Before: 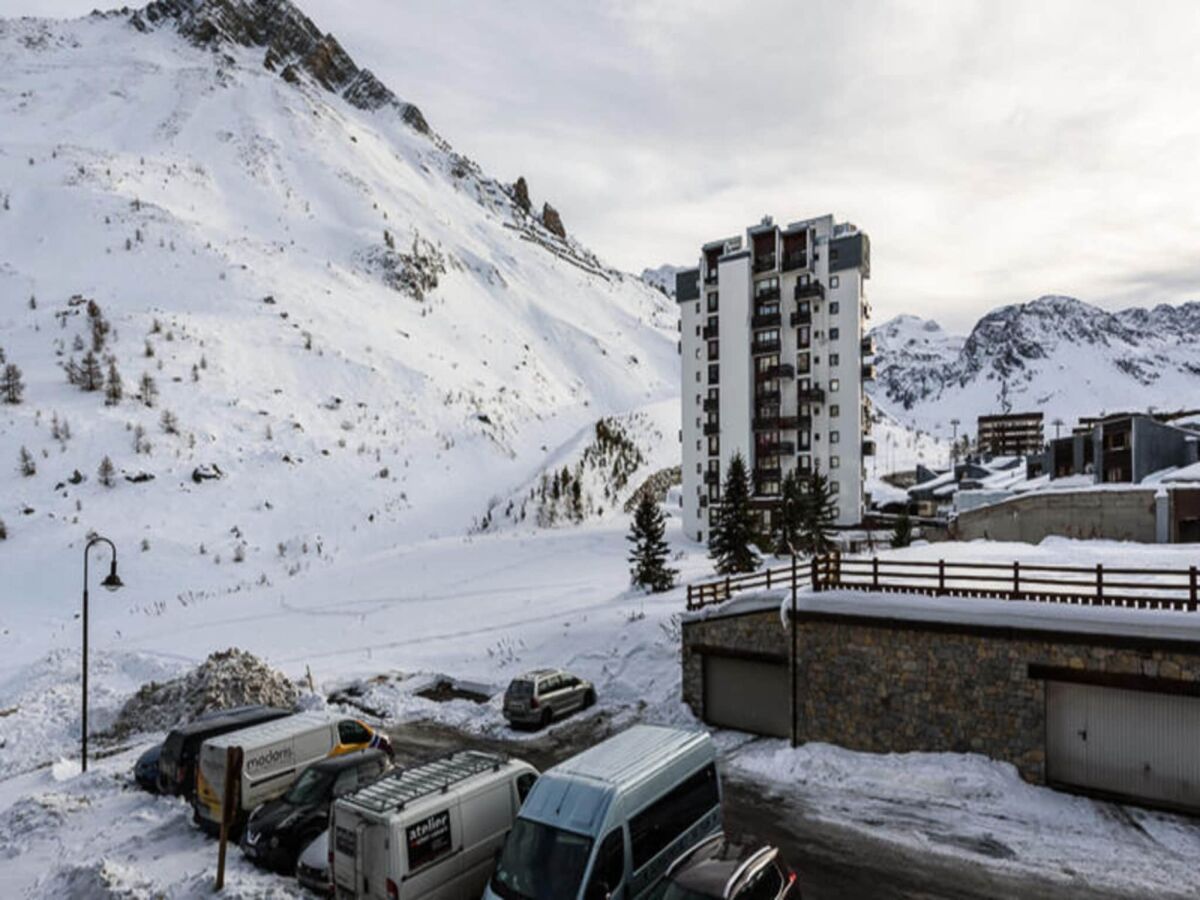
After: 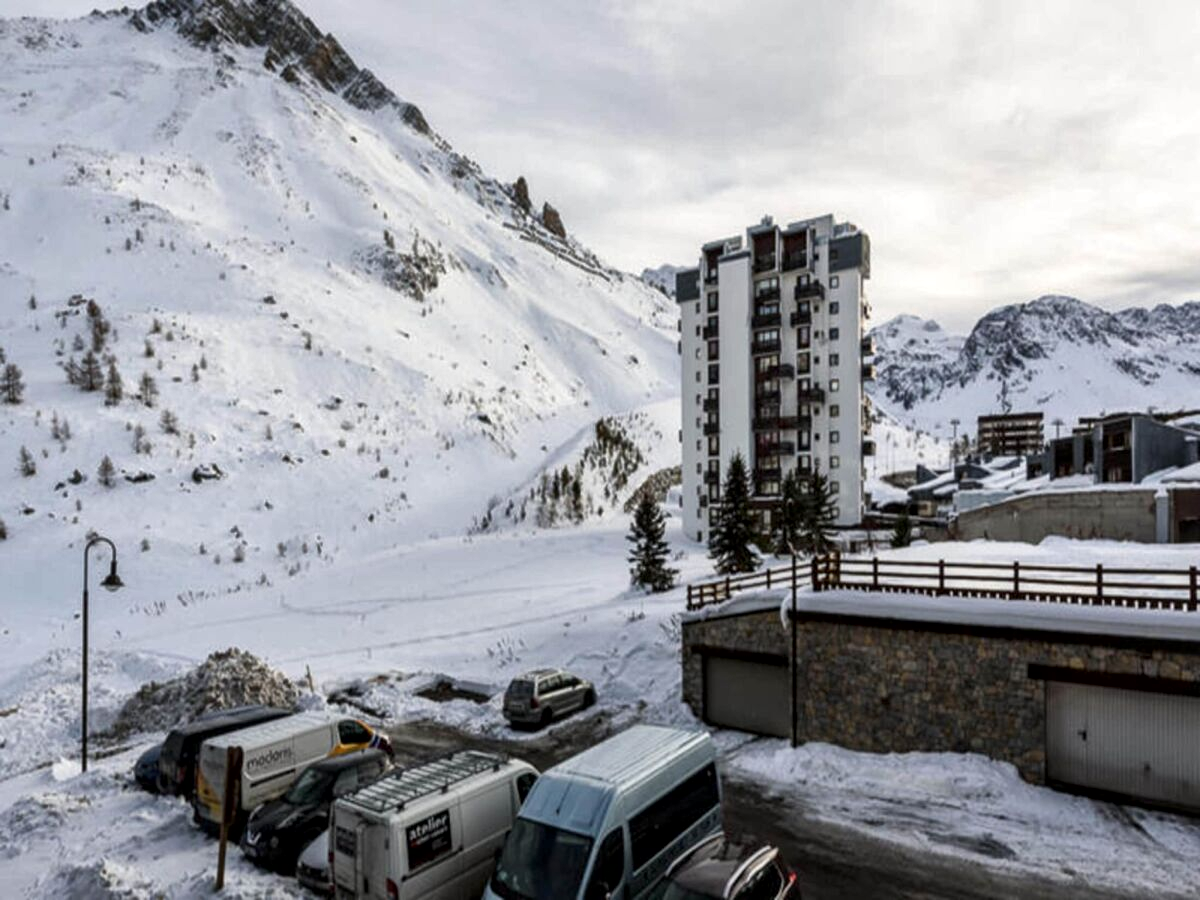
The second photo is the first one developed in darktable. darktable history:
local contrast: mode bilateral grid, contrast 20, coarseness 51, detail 141%, midtone range 0.2
